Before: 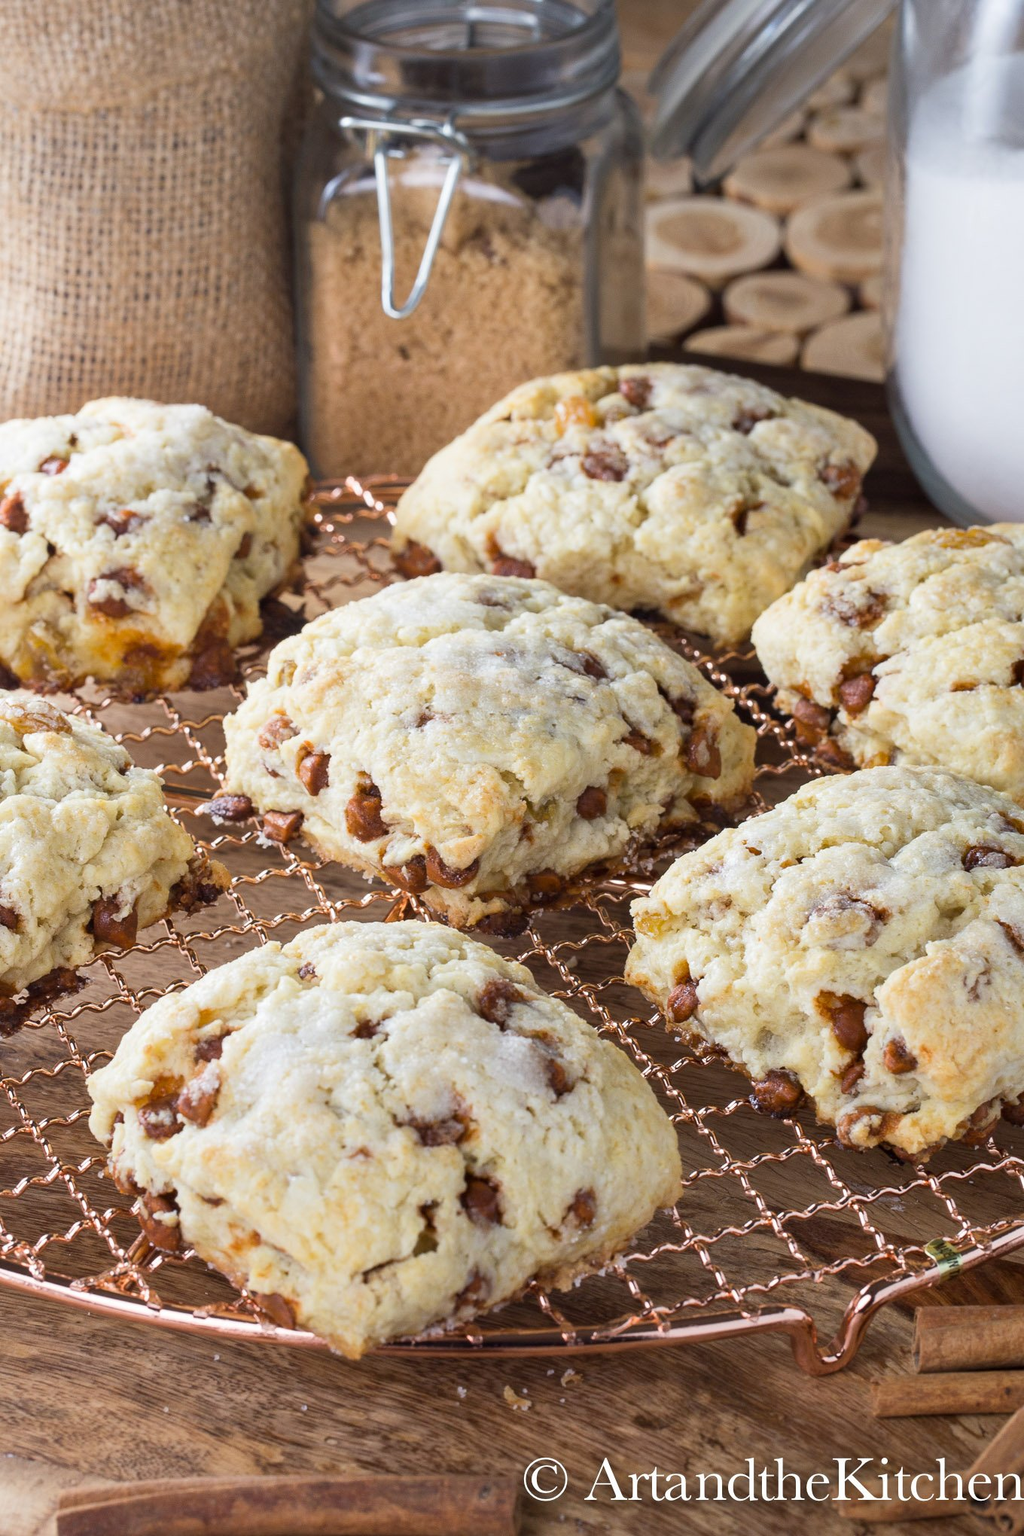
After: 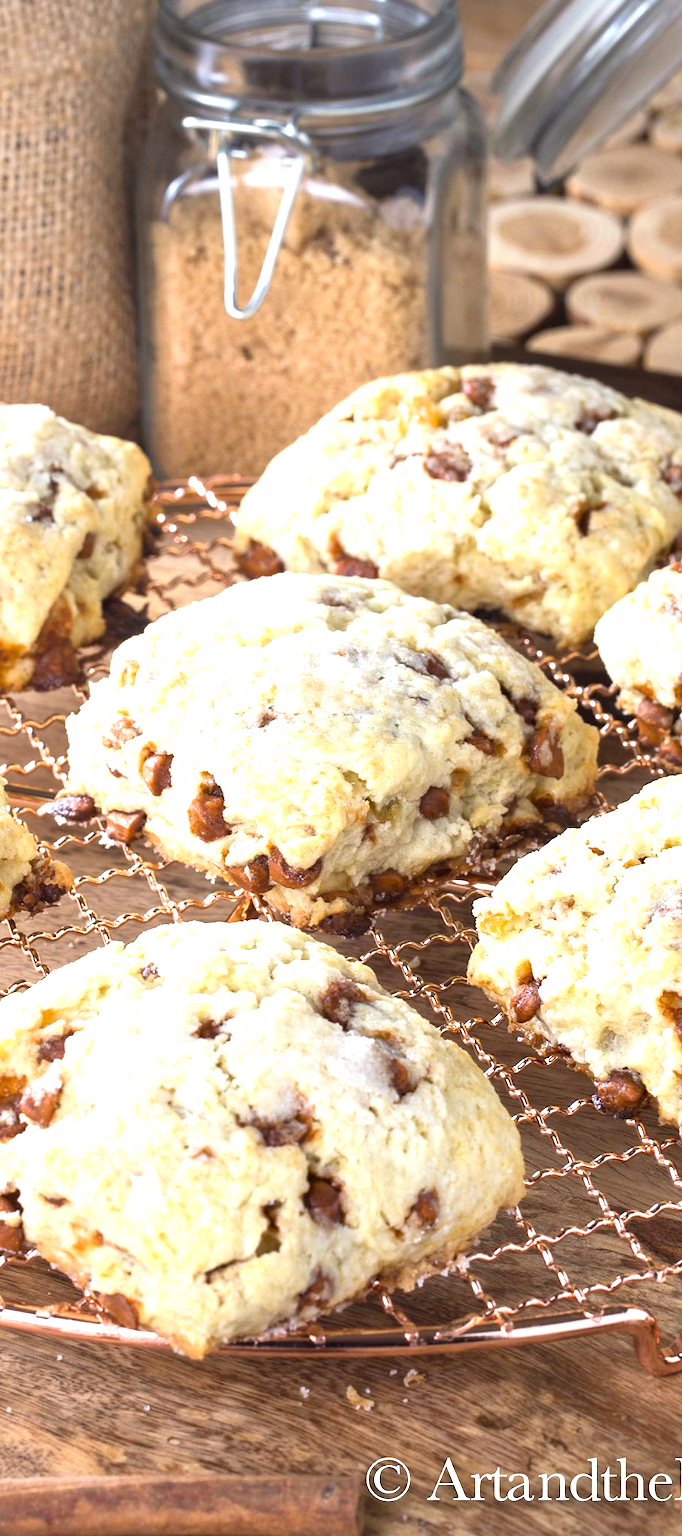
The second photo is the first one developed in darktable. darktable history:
crop and rotate: left 15.403%, right 17.833%
exposure: exposure 0.918 EV, compensate highlight preservation false
